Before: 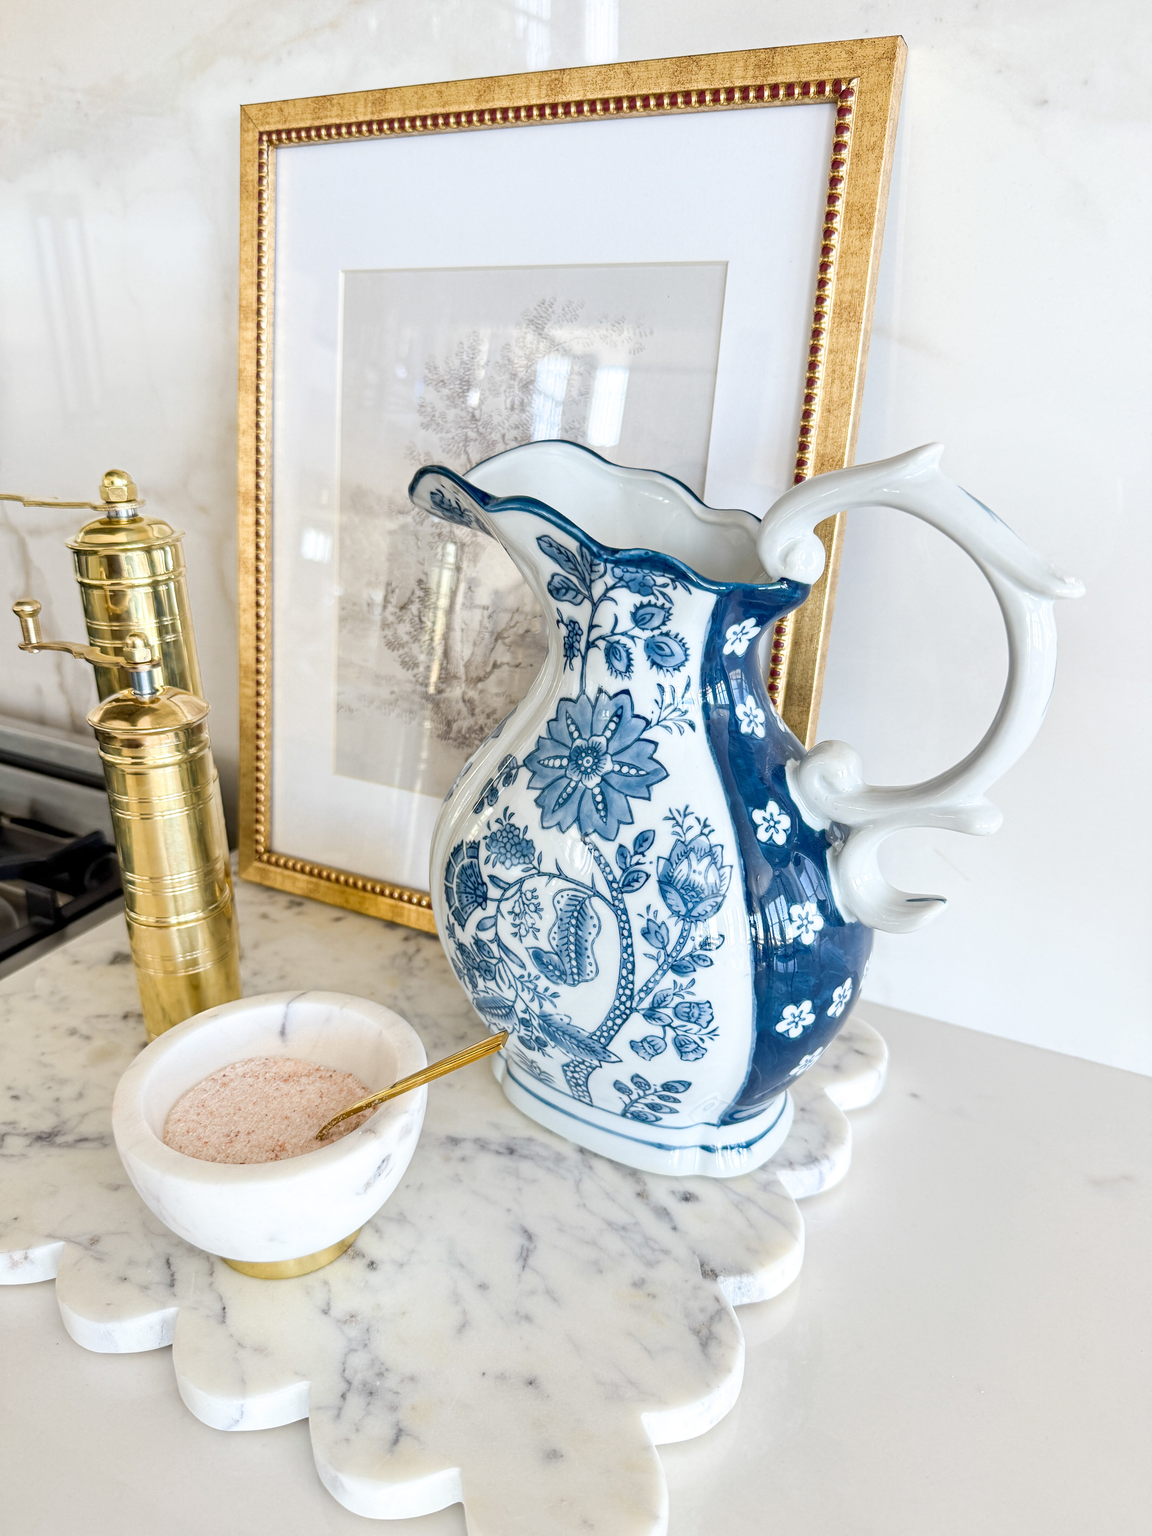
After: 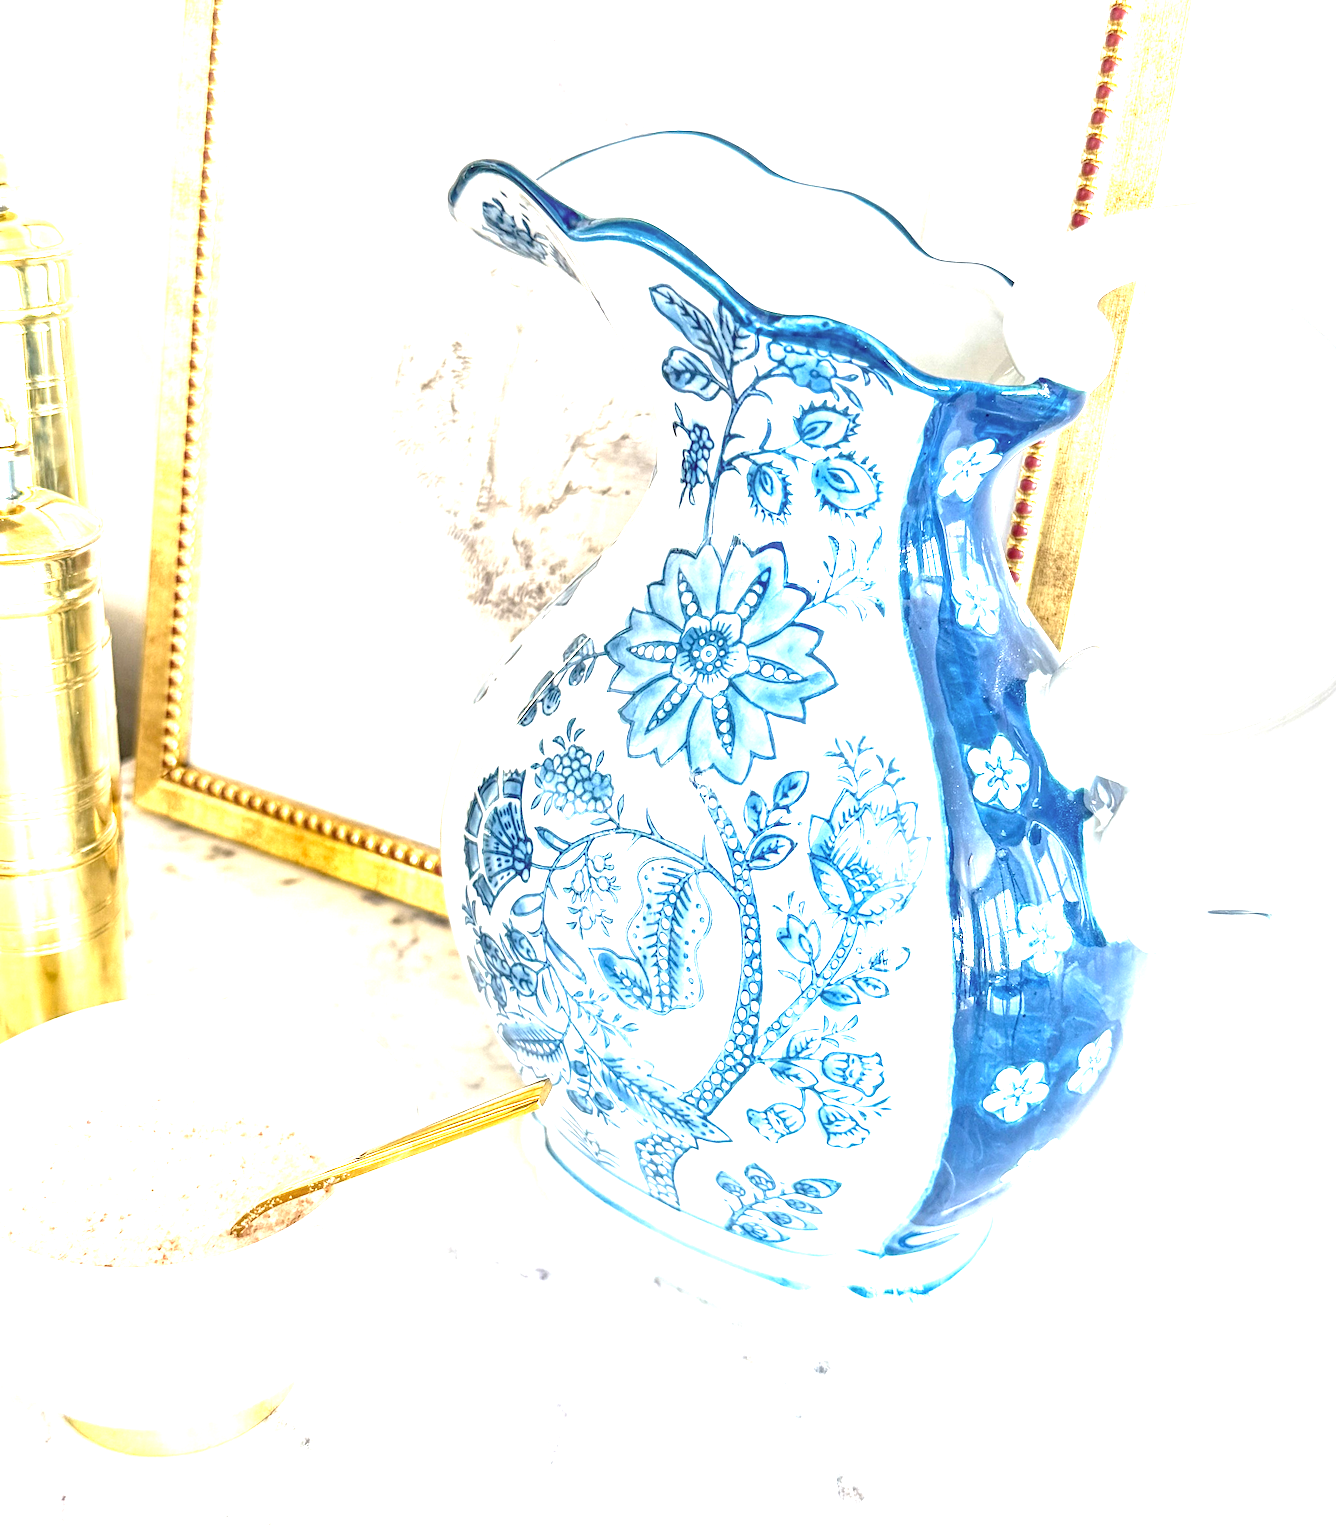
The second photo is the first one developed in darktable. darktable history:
crop and rotate: angle -3.75°, left 9.925%, top 21.067%, right 12.237%, bottom 11.836%
local contrast: on, module defaults
exposure: black level correction 0, exposure 1.741 EV, compensate highlight preservation false
